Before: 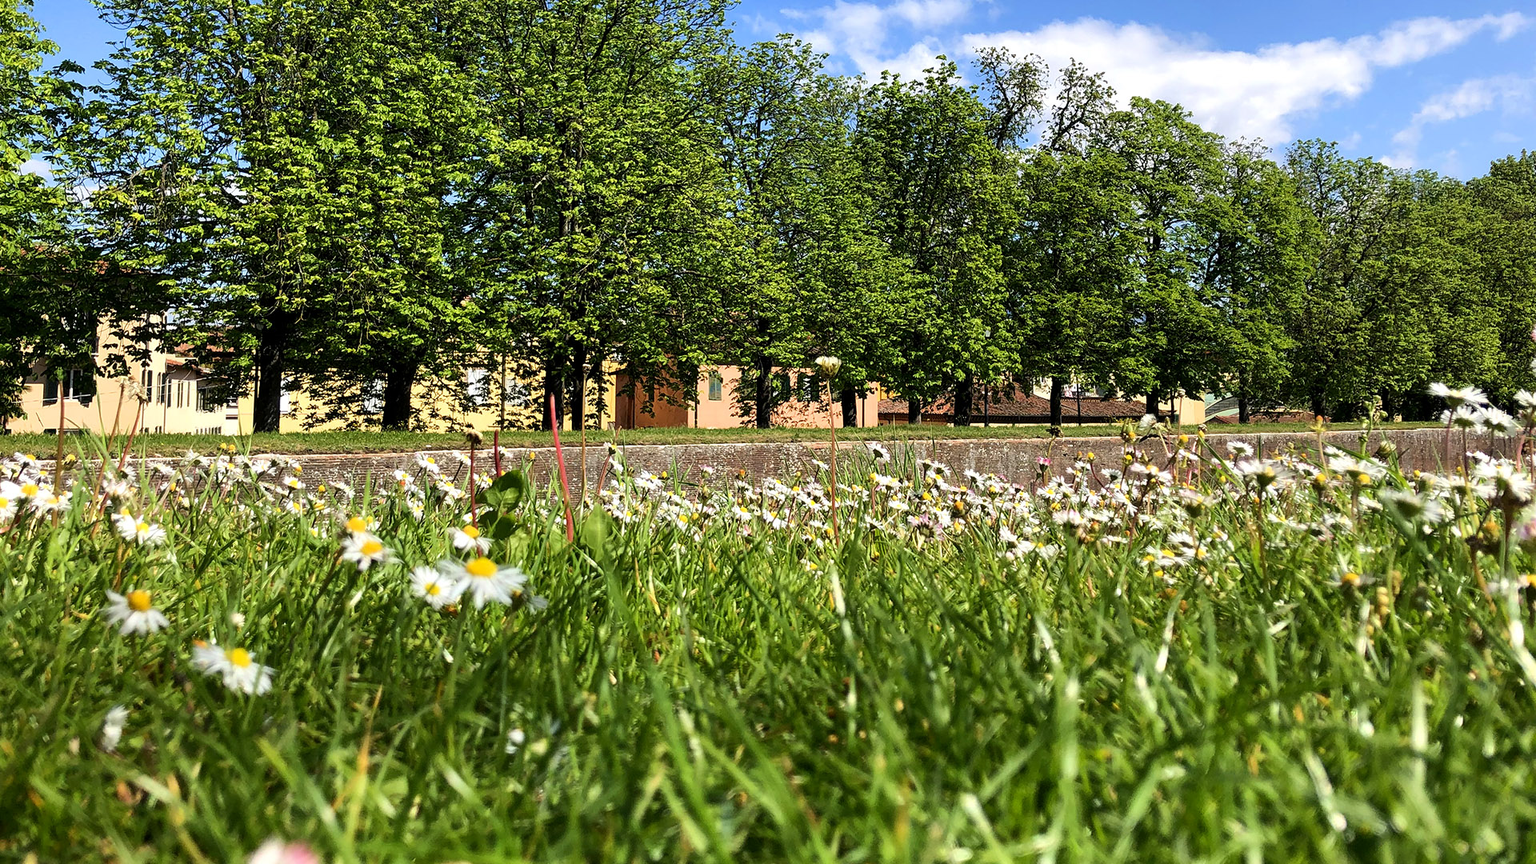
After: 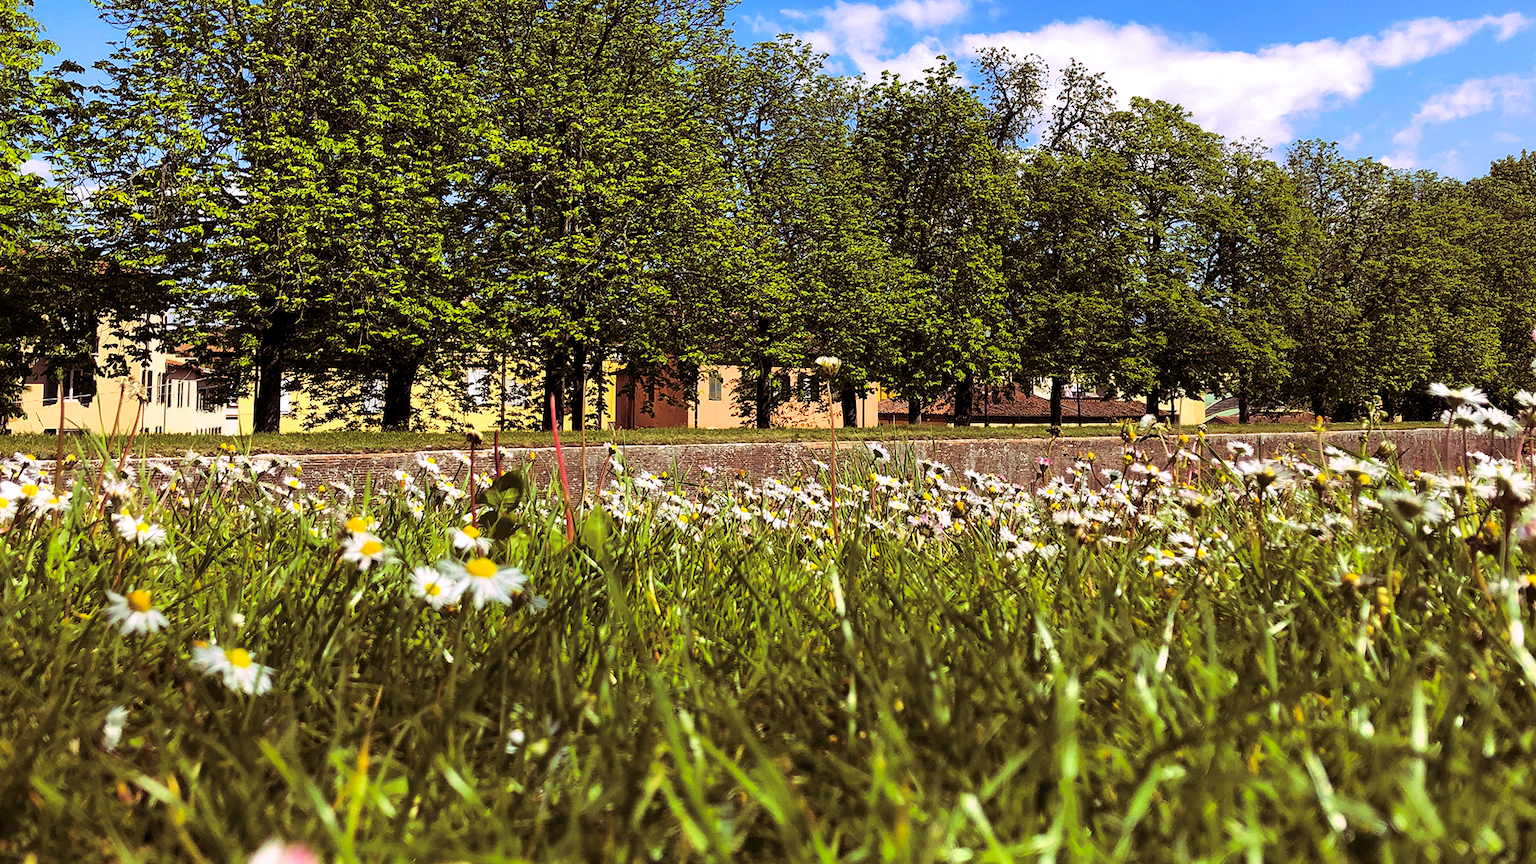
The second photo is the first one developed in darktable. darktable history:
split-toning: highlights › hue 298.8°, highlights › saturation 0.73, compress 41.76%
color balance rgb: perceptual saturation grading › global saturation 20%, global vibrance 20%
